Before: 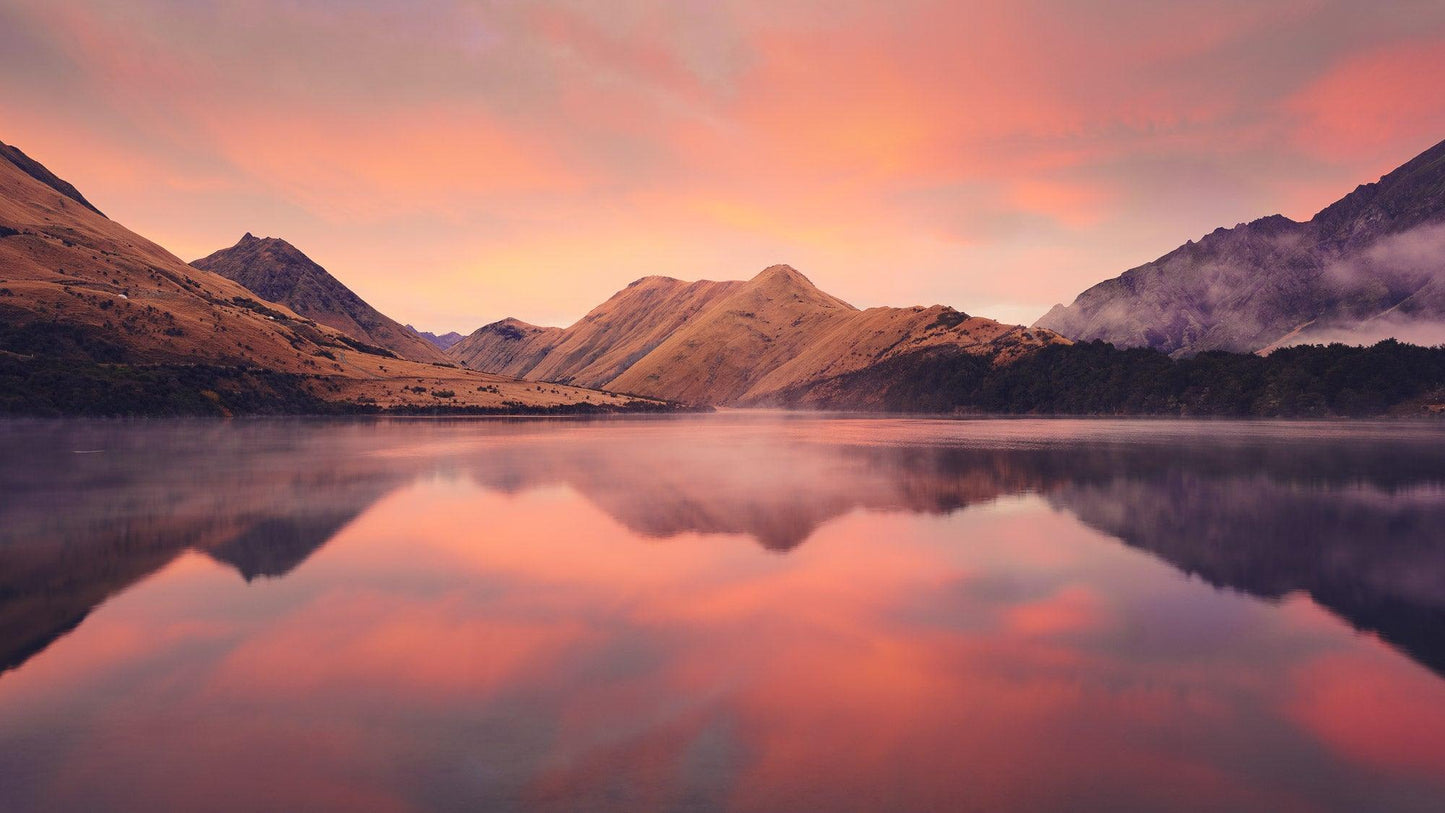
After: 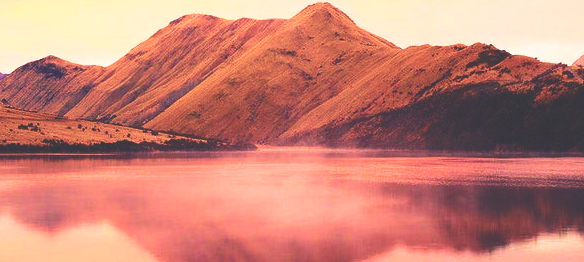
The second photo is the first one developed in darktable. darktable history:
crop: left 31.815%, top 32.32%, right 27.72%, bottom 35.377%
velvia: strength 44.52%
base curve: curves: ch0 [(0, 0.036) (0.007, 0.037) (0.604, 0.887) (1, 1)], preserve colors none
